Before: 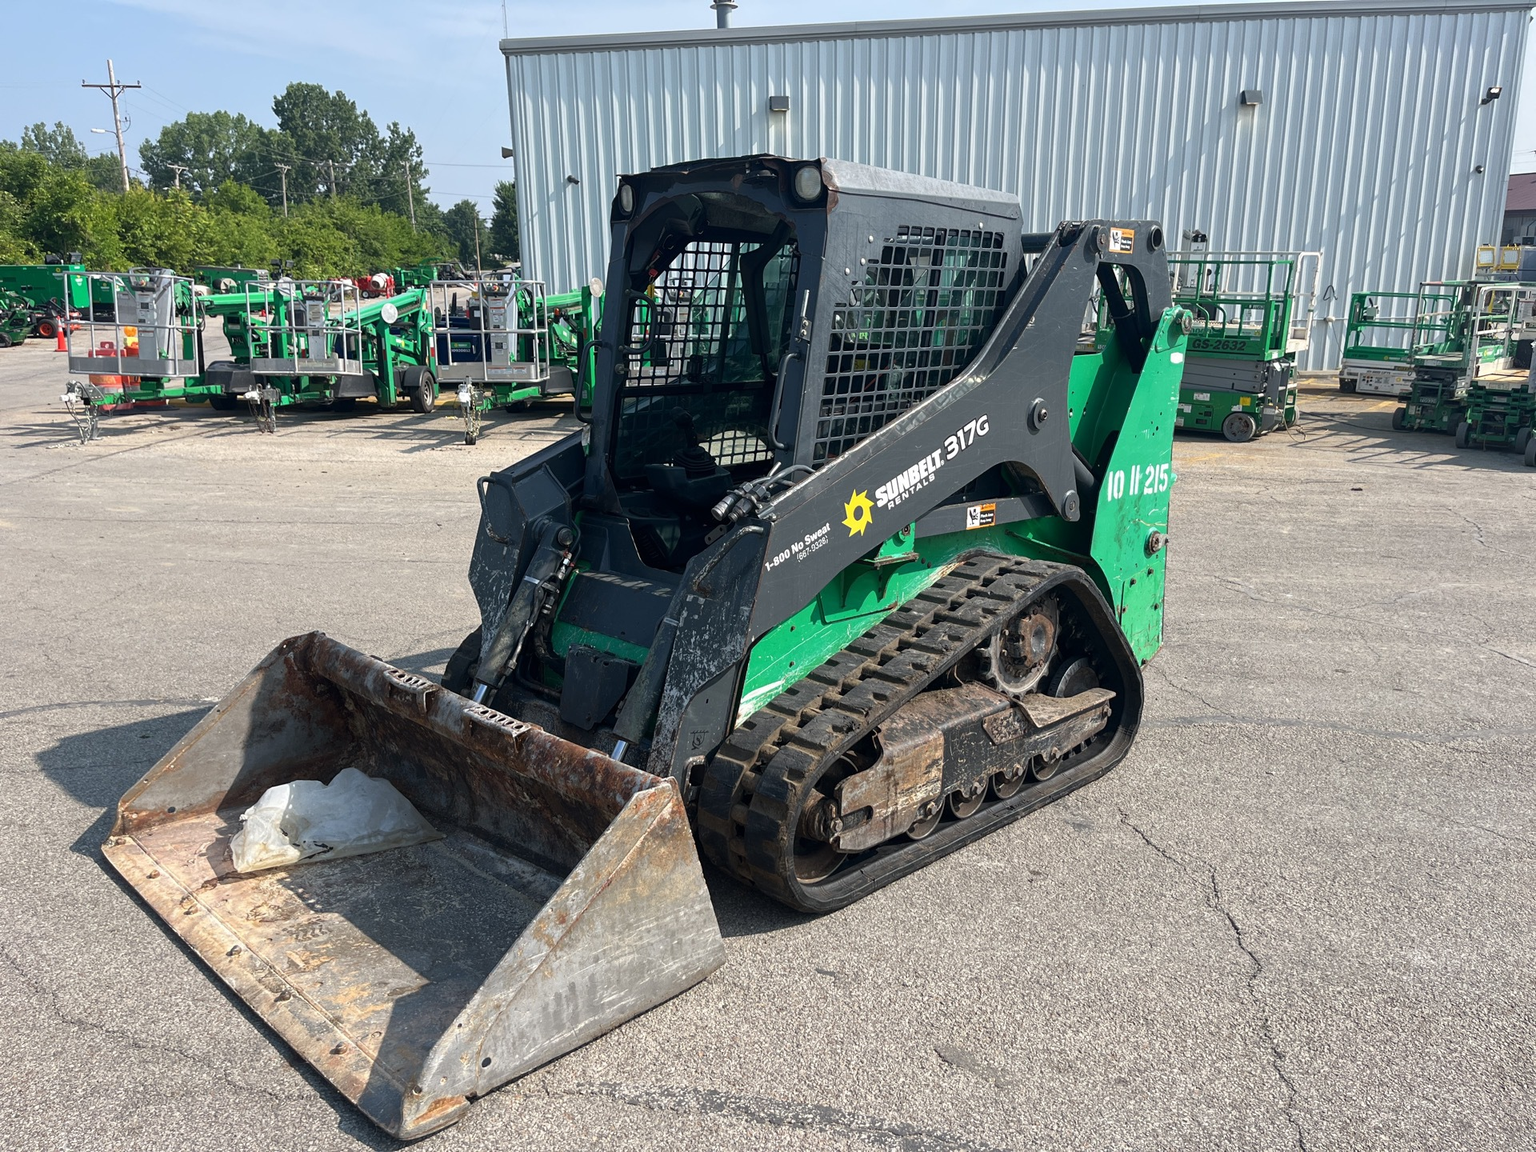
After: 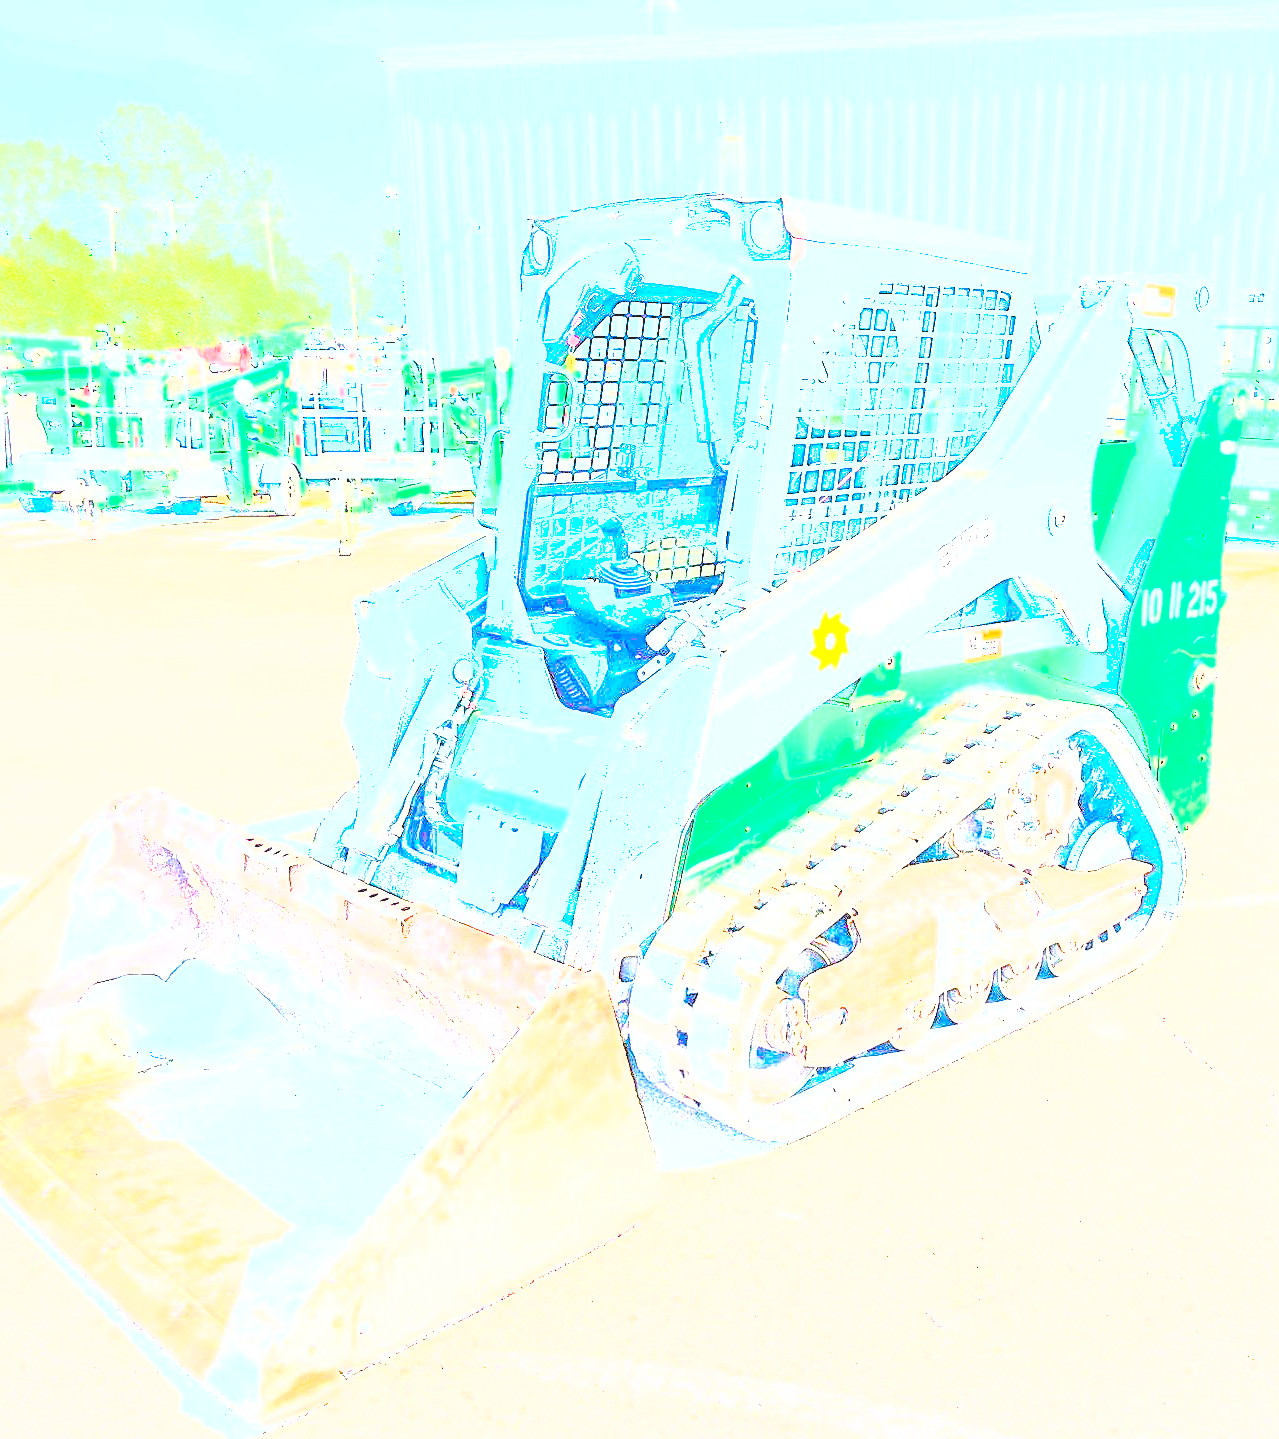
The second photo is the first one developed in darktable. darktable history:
crop and rotate: left 12.673%, right 20.66%
shadows and highlights: on, module defaults
tone equalizer: on, module defaults
contrast brightness saturation: brightness 1
local contrast: on, module defaults
exposure: exposure 8 EV, compensate highlight preservation false
sharpen: on, module defaults
